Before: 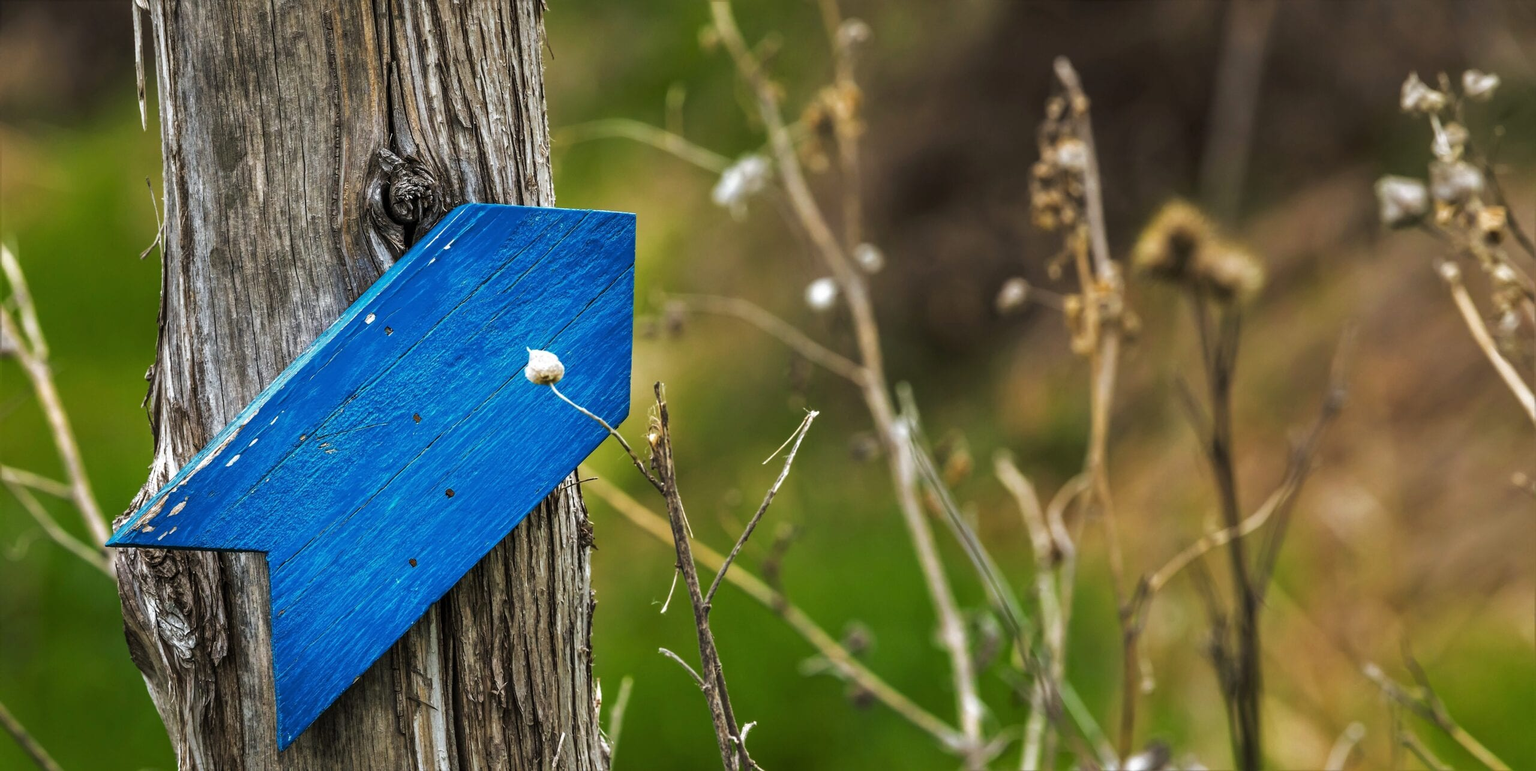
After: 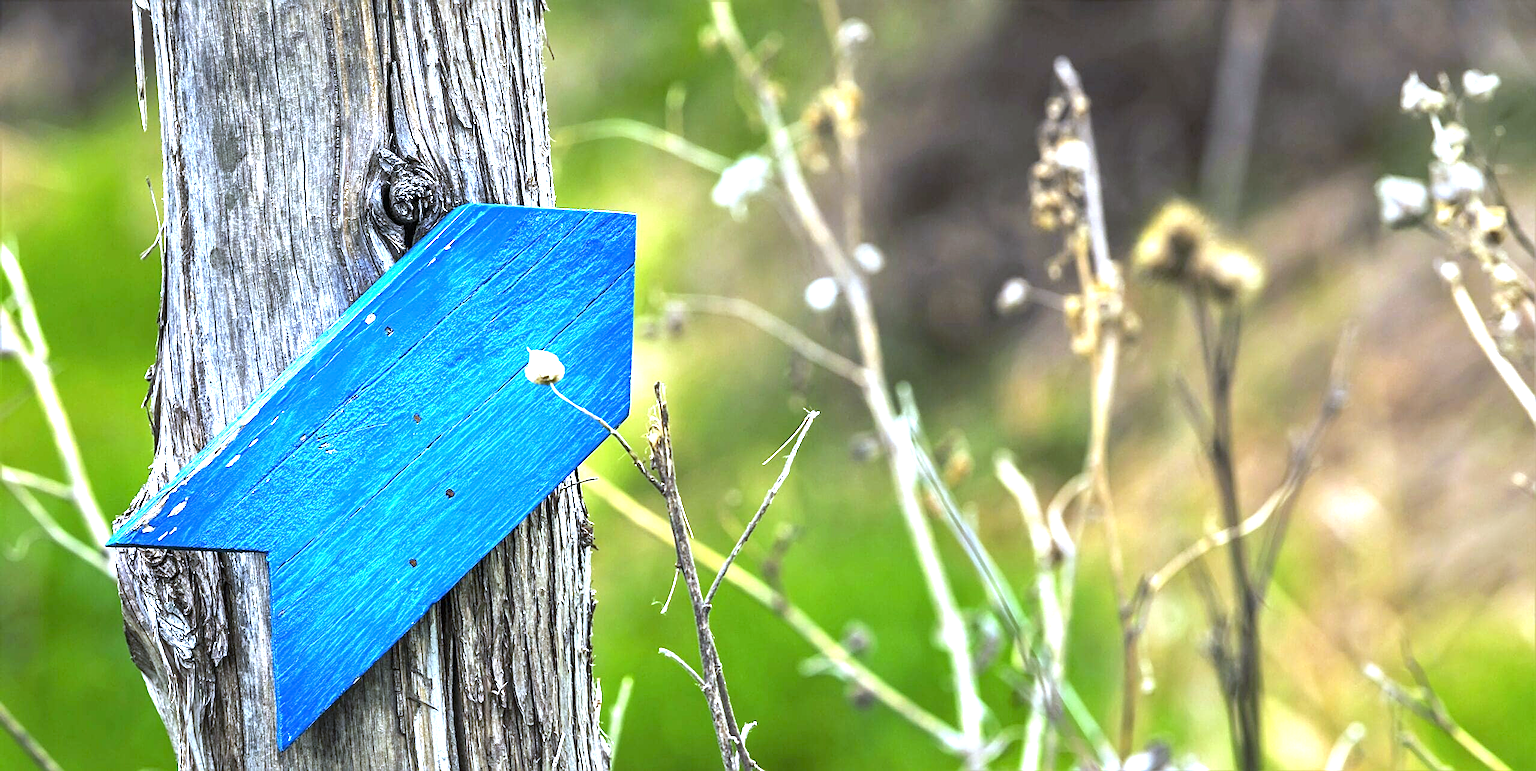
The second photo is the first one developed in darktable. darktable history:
exposure: black level correction 0, exposure 1.741 EV, compensate exposure bias true, compensate highlight preservation false
sharpen: on, module defaults
white balance: red 0.871, blue 1.249
